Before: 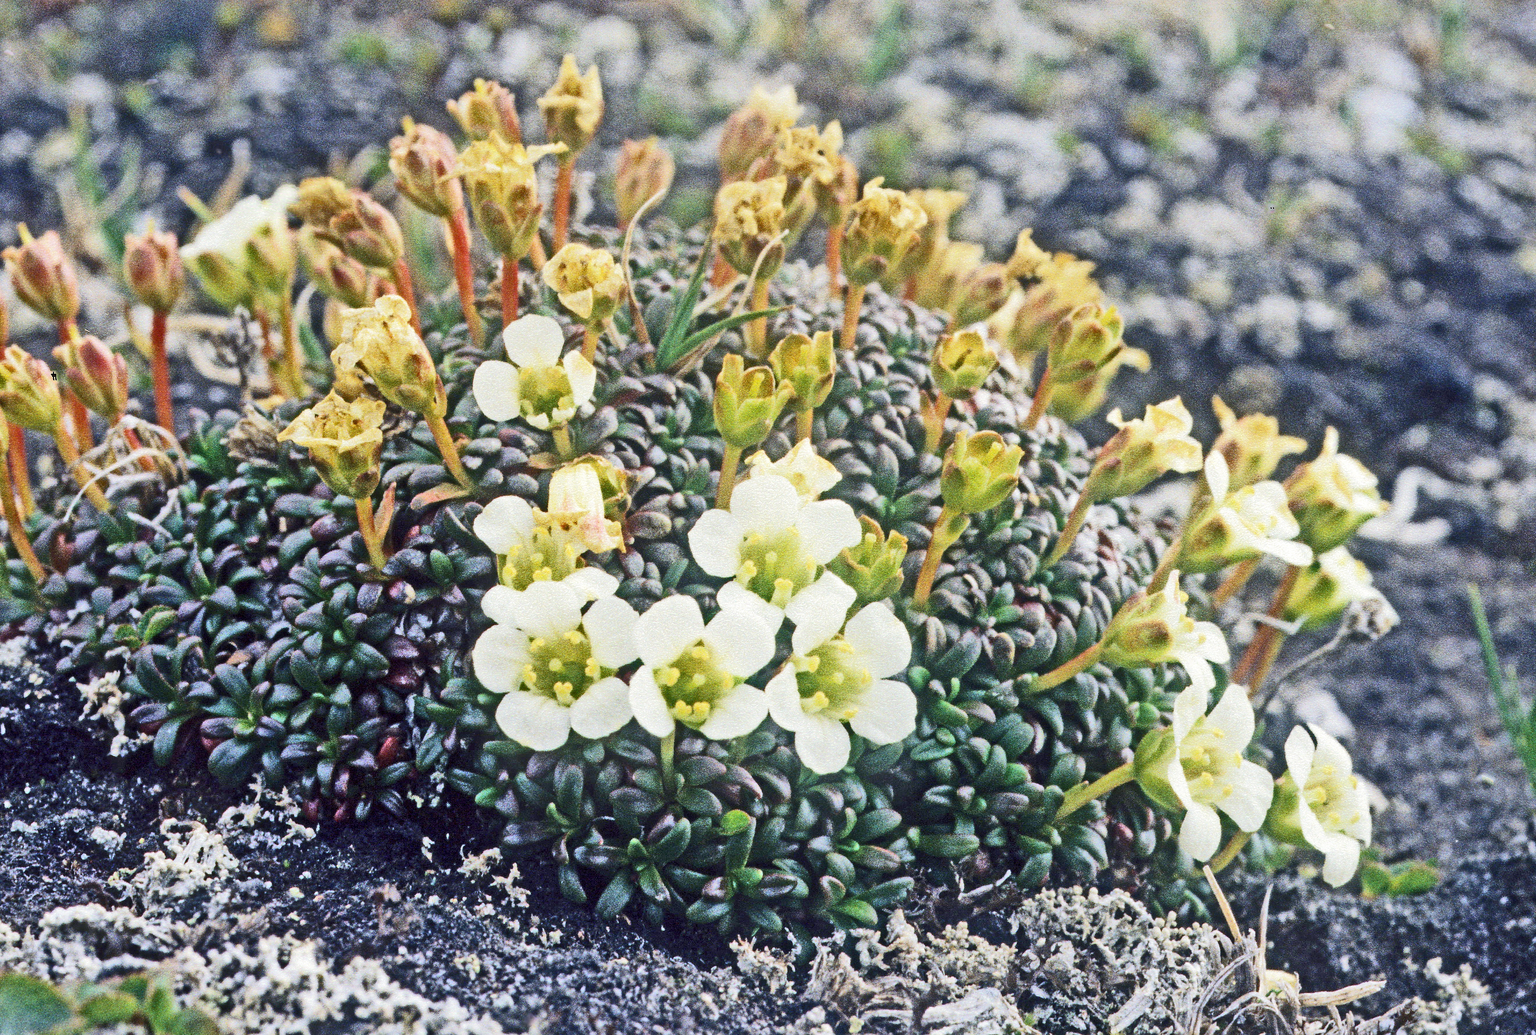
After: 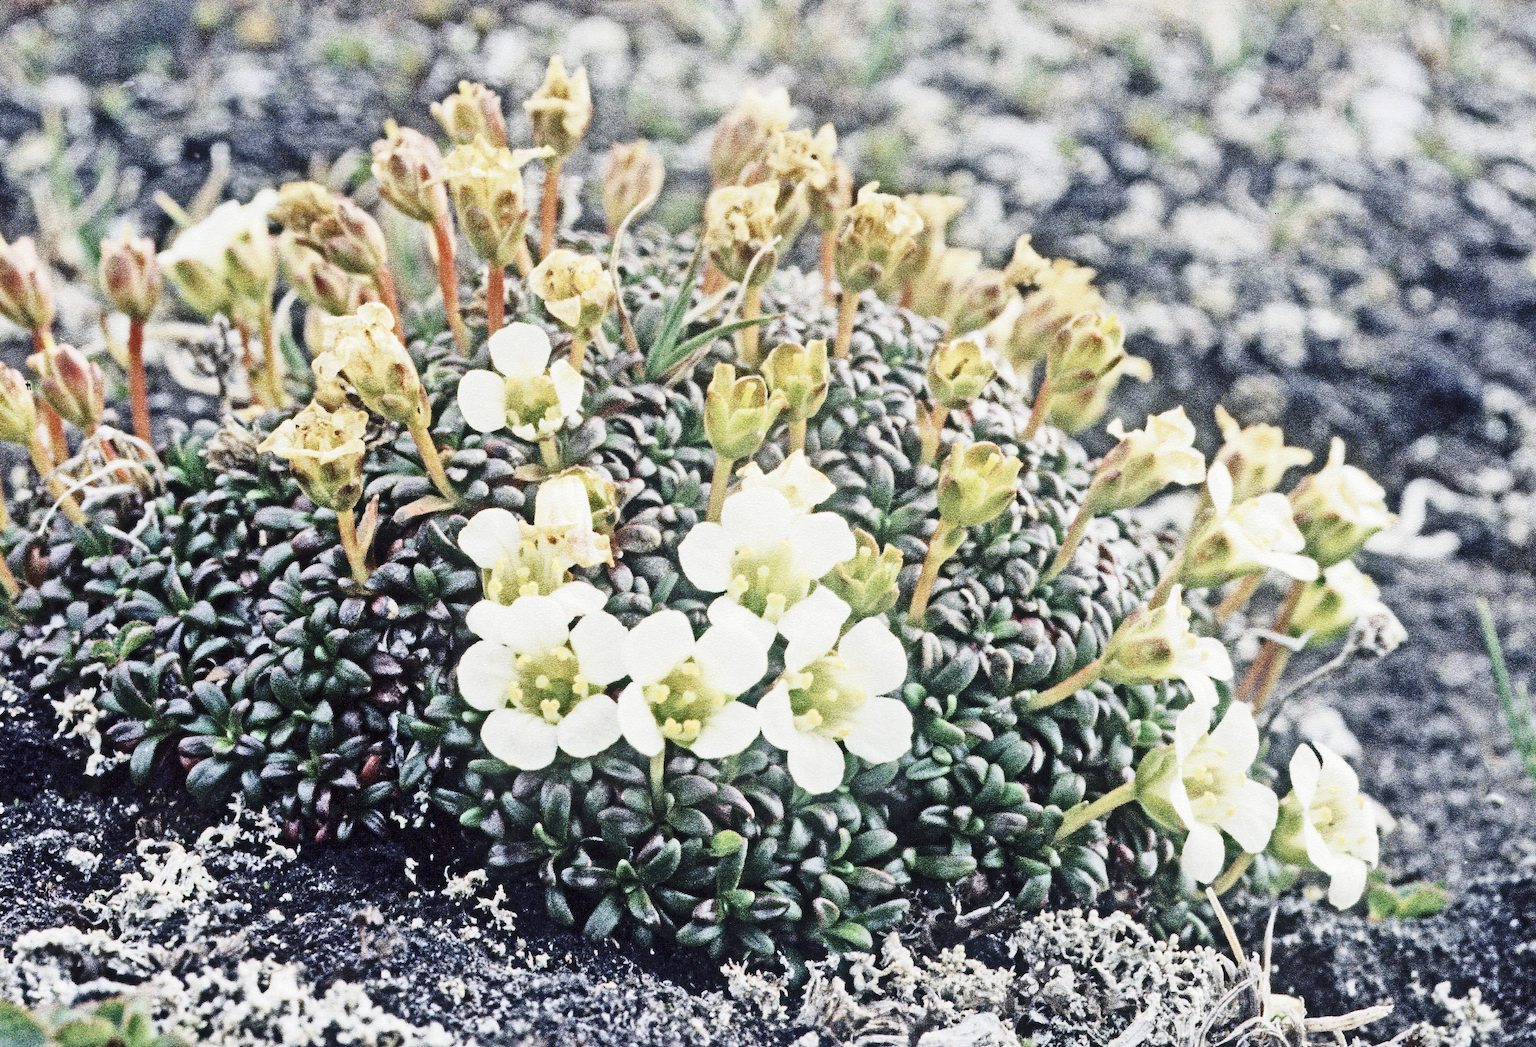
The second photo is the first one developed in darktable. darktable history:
crop and rotate: left 1.774%, right 0.633%, bottom 1.28%
local contrast: highlights 100%, shadows 100%, detail 120%, midtone range 0.2
contrast brightness saturation: contrast -0.05, saturation -0.41
base curve: curves: ch0 [(0, 0) (0.036, 0.025) (0.121, 0.166) (0.206, 0.329) (0.605, 0.79) (1, 1)], preserve colors none
